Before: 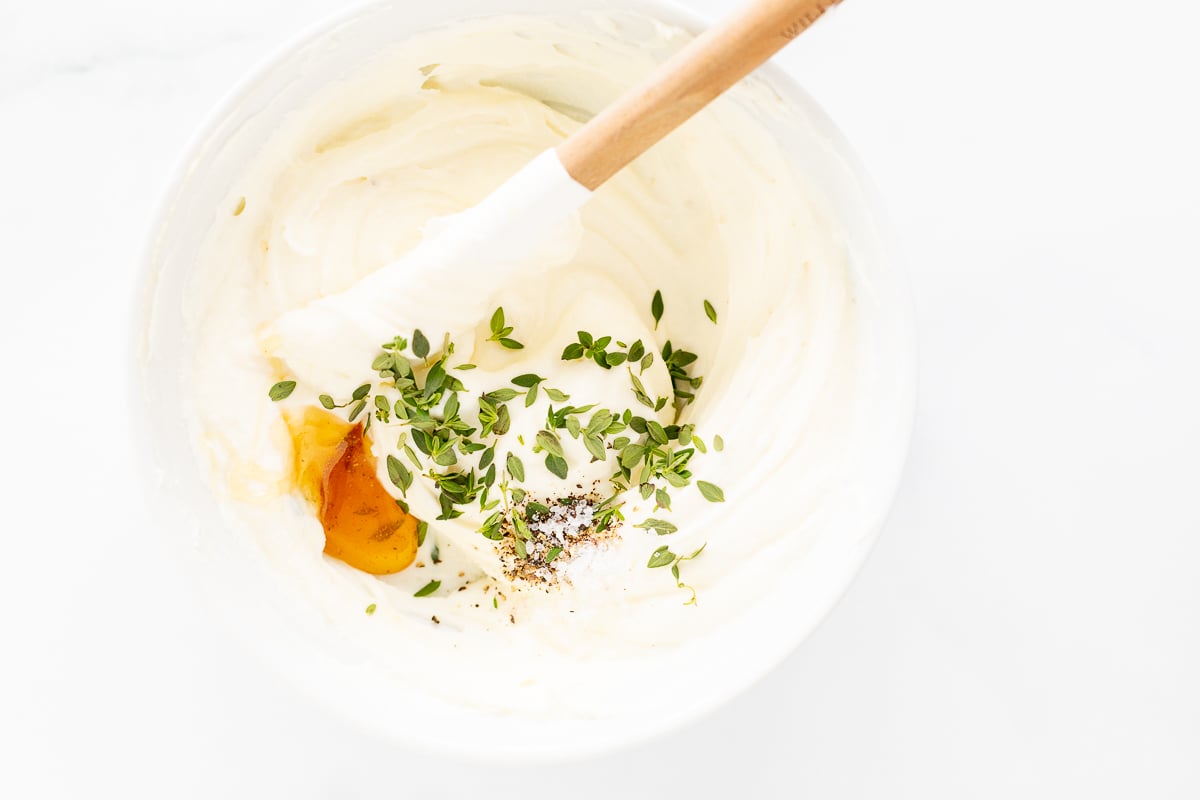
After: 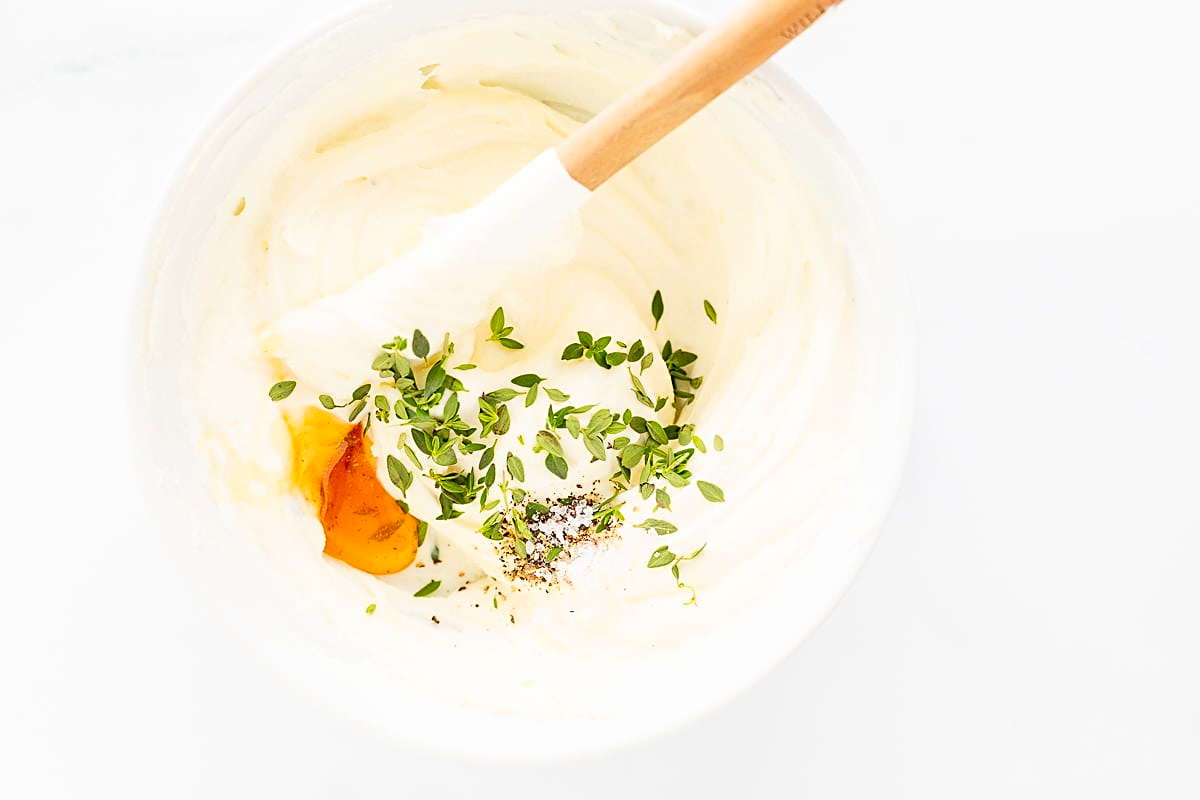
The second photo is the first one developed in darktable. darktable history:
sharpen: on, module defaults
contrast brightness saturation: contrast 0.07, brightness 0.08, saturation 0.18
